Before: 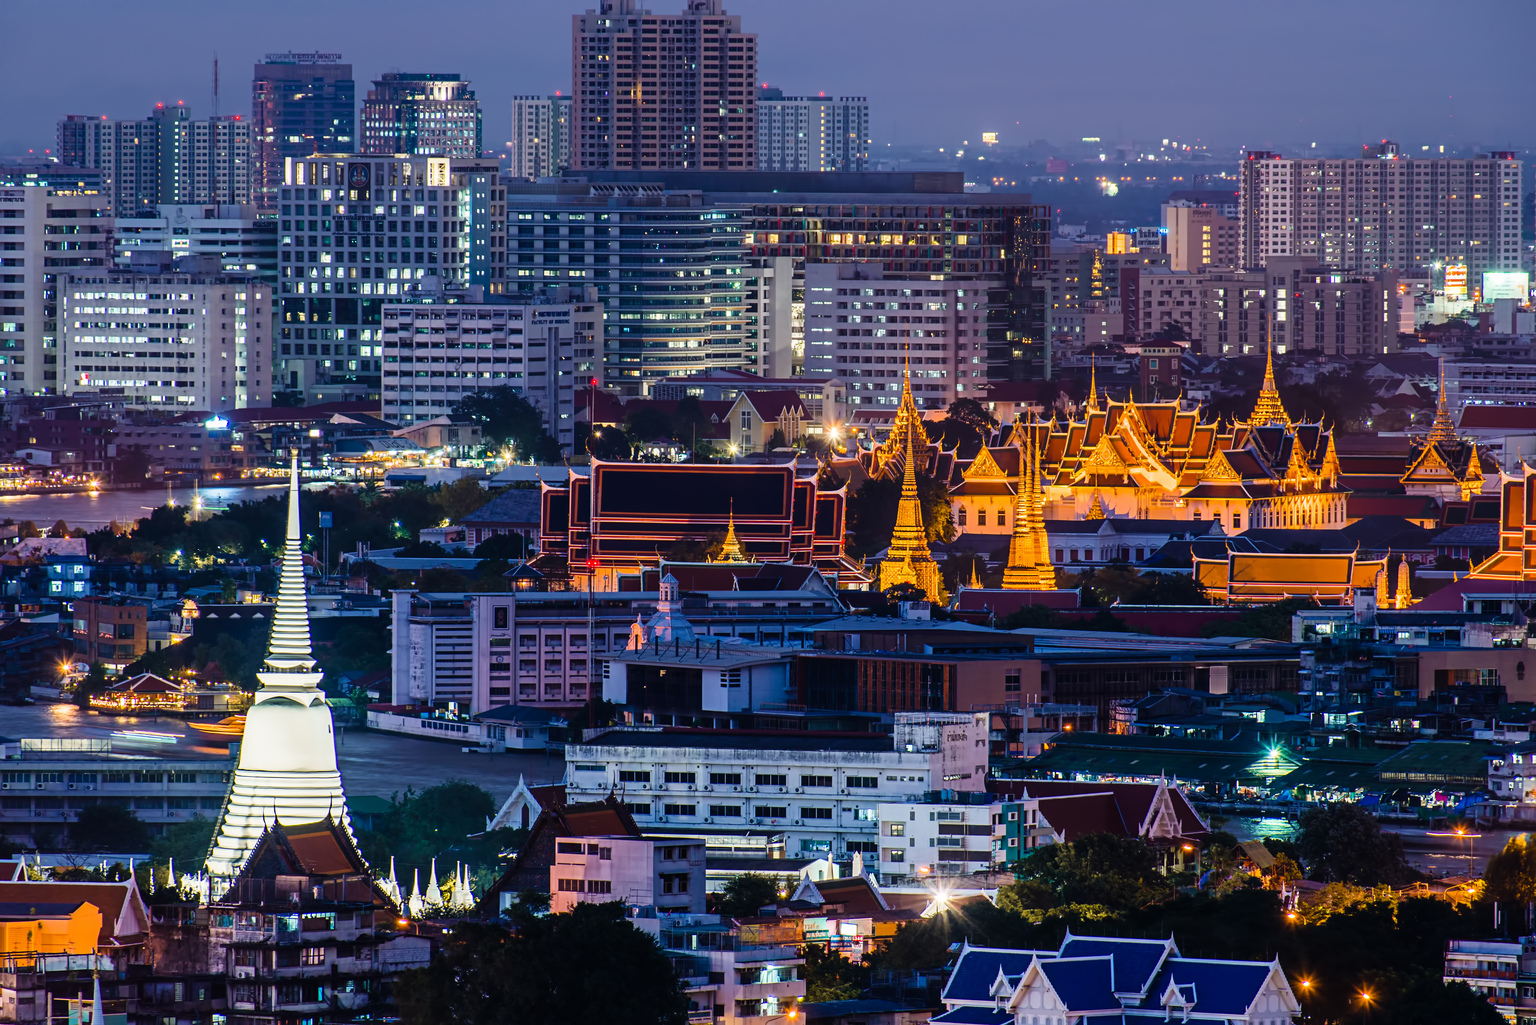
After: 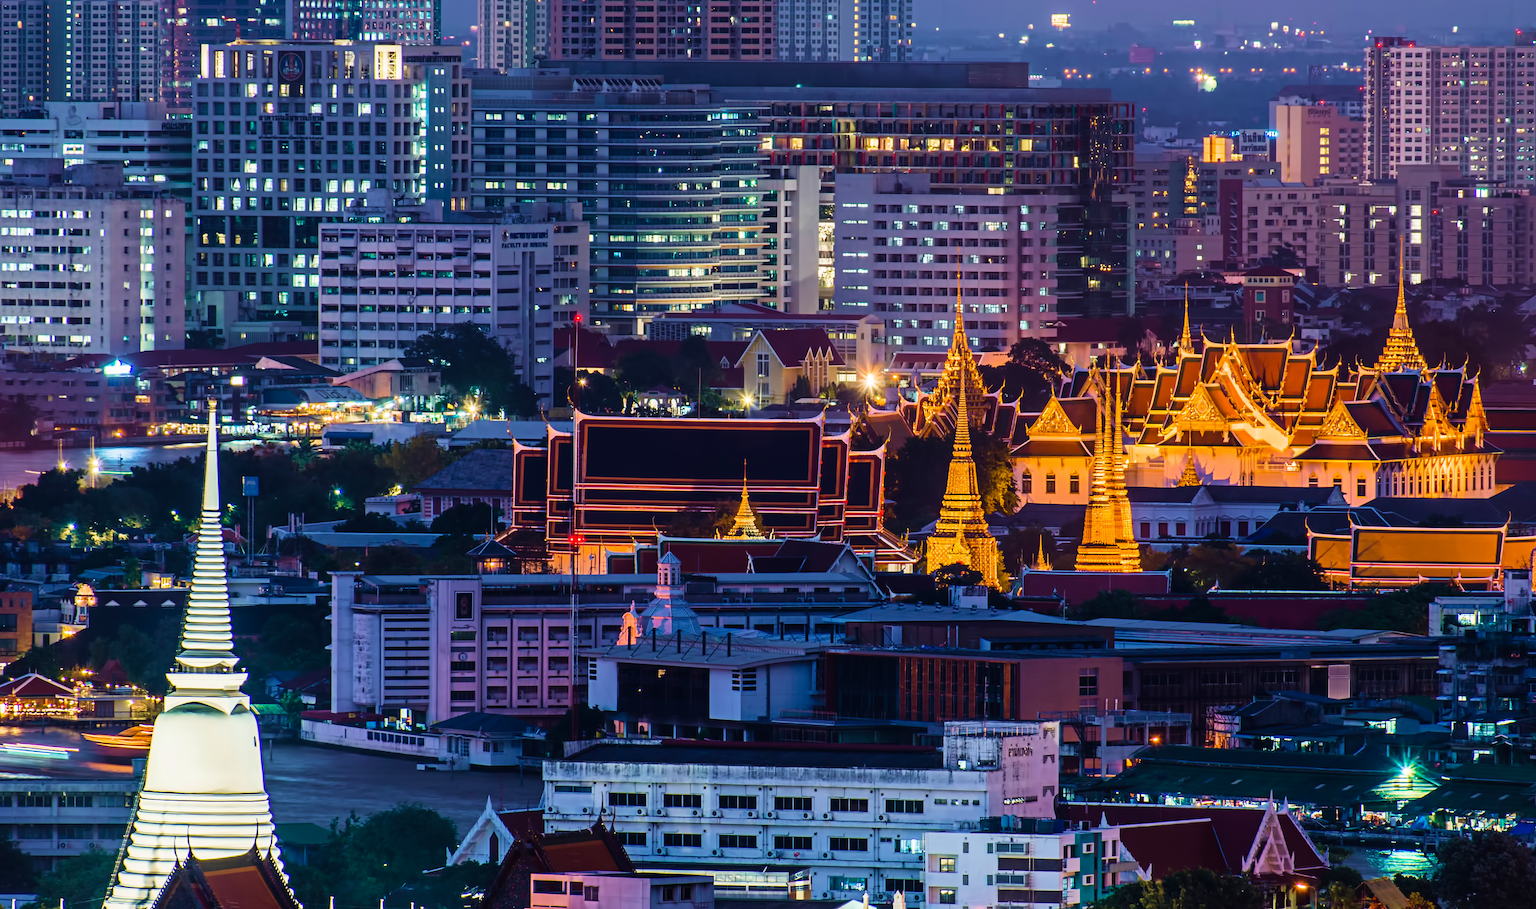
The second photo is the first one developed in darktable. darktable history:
crop: left 7.856%, top 11.836%, right 10.12%, bottom 15.387%
velvia: strength 50%
